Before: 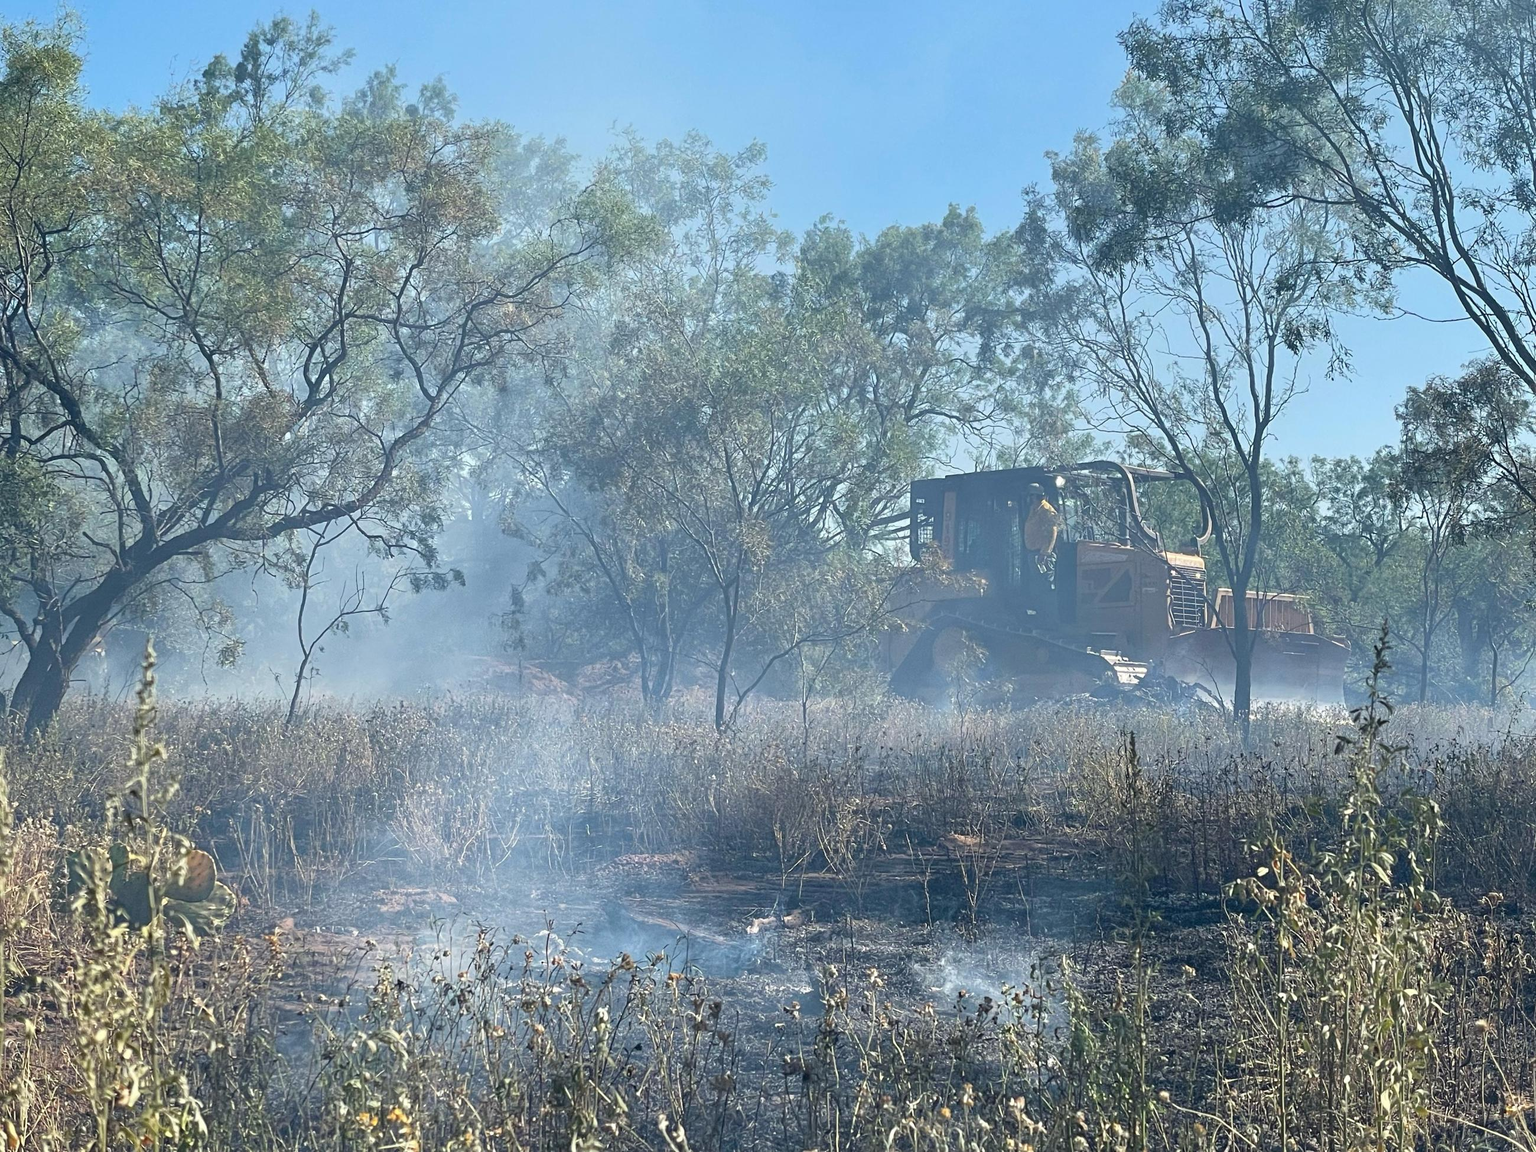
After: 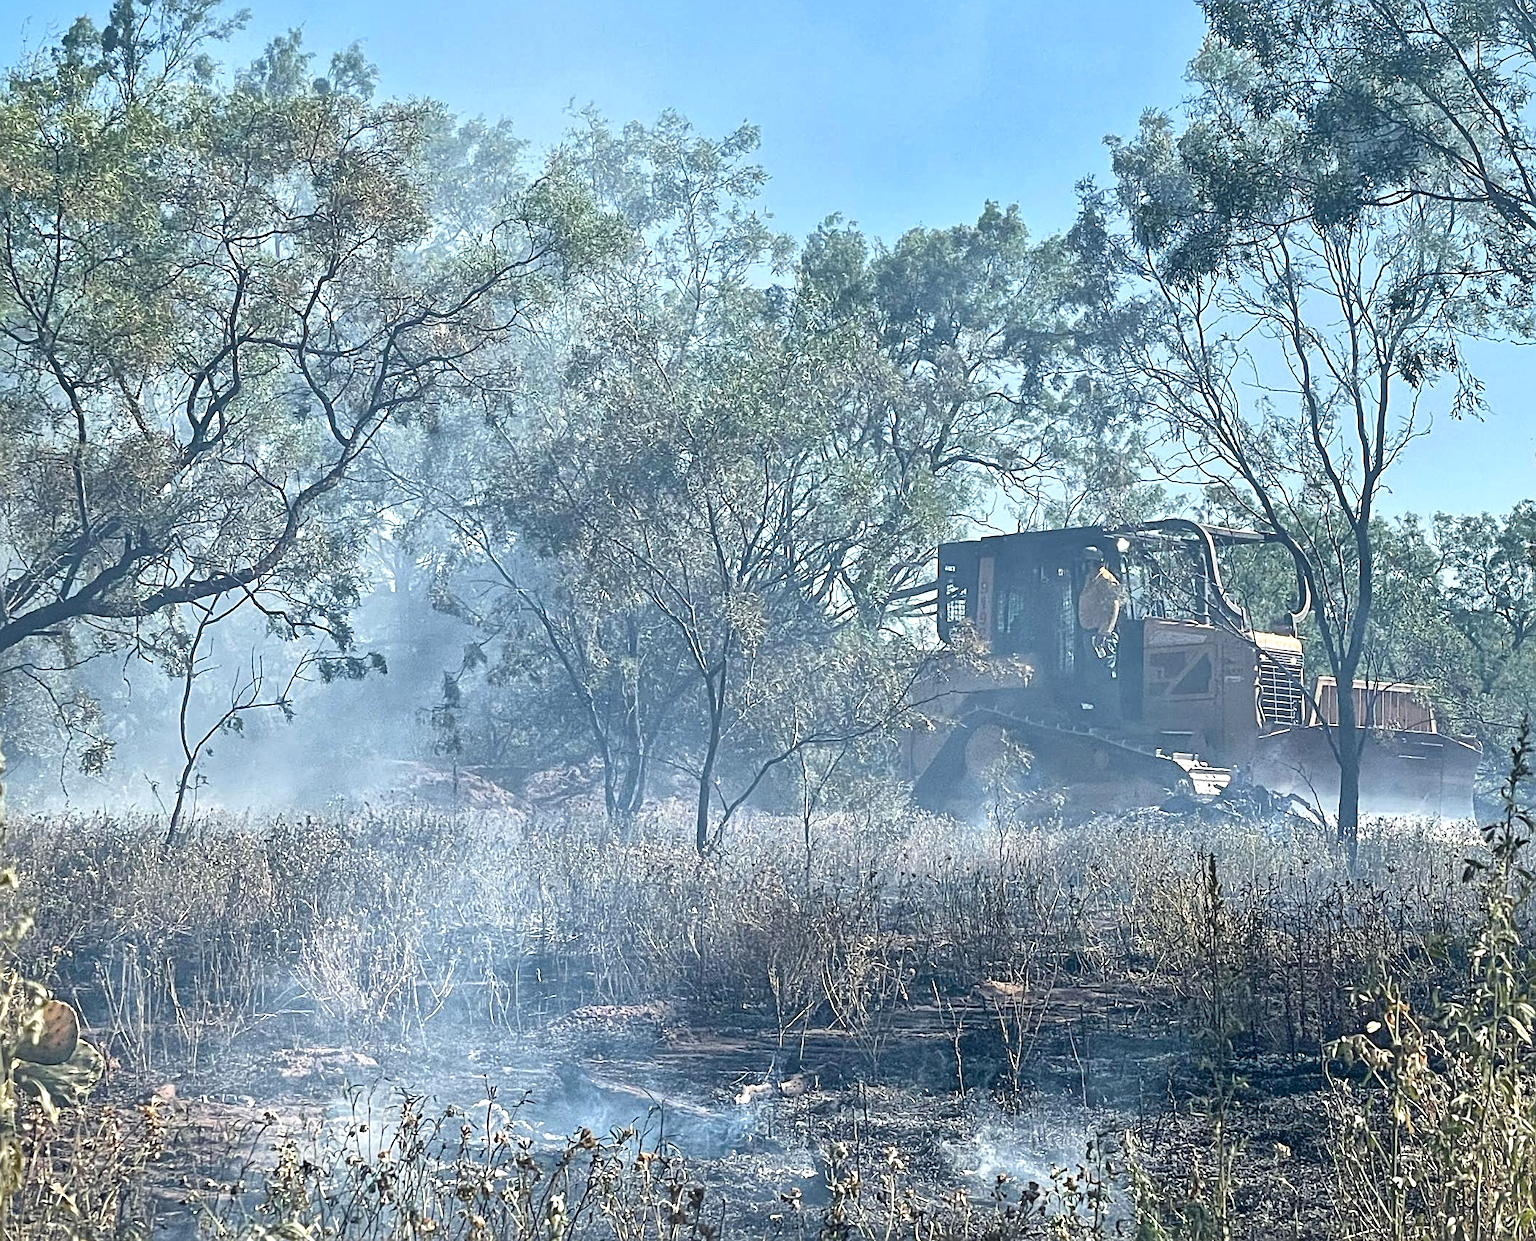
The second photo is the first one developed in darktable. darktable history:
crop: left 9.944%, top 3.636%, right 9.198%, bottom 9.225%
sharpen: on, module defaults
exposure: exposure 0.211 EV, compensate highlight preservation false
local contrast: mode bilateral grid, contrast 20, coarseness 50, detail 178%, midtone range 0.2
